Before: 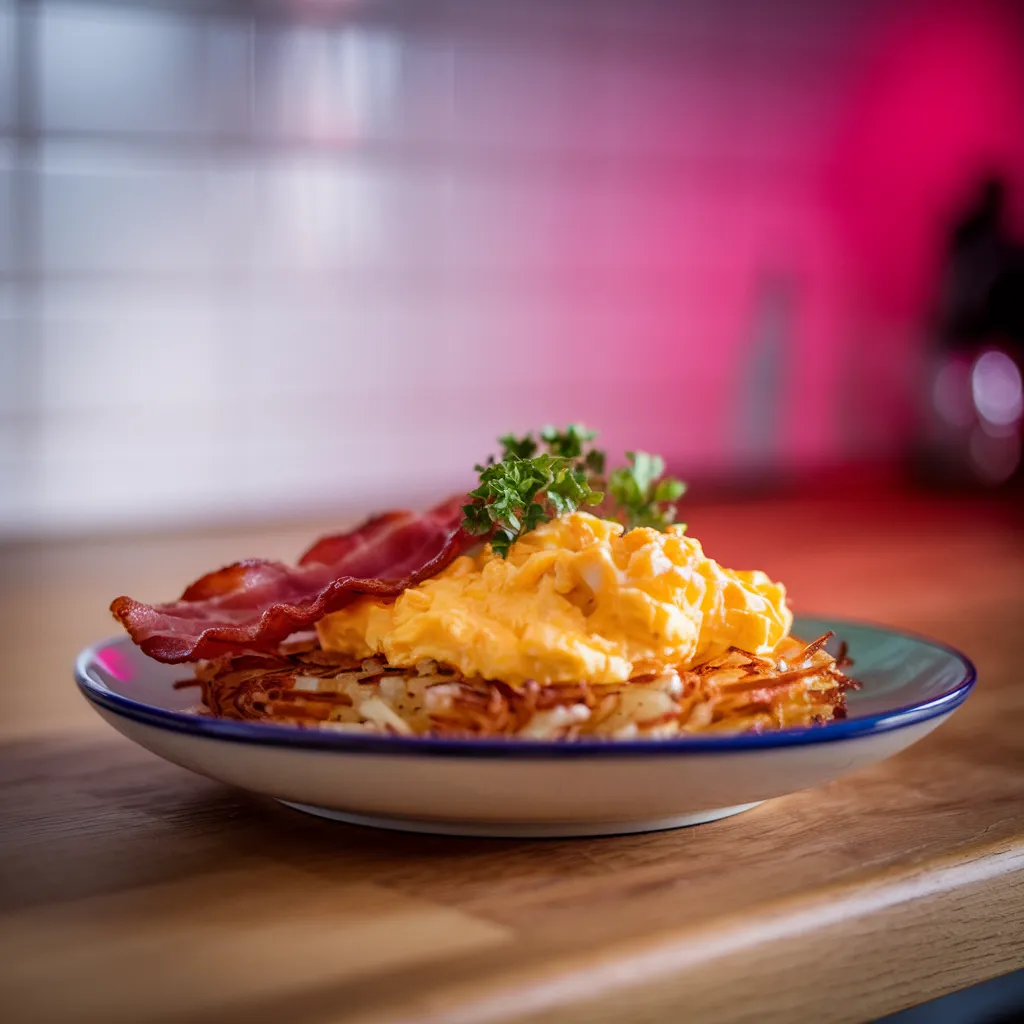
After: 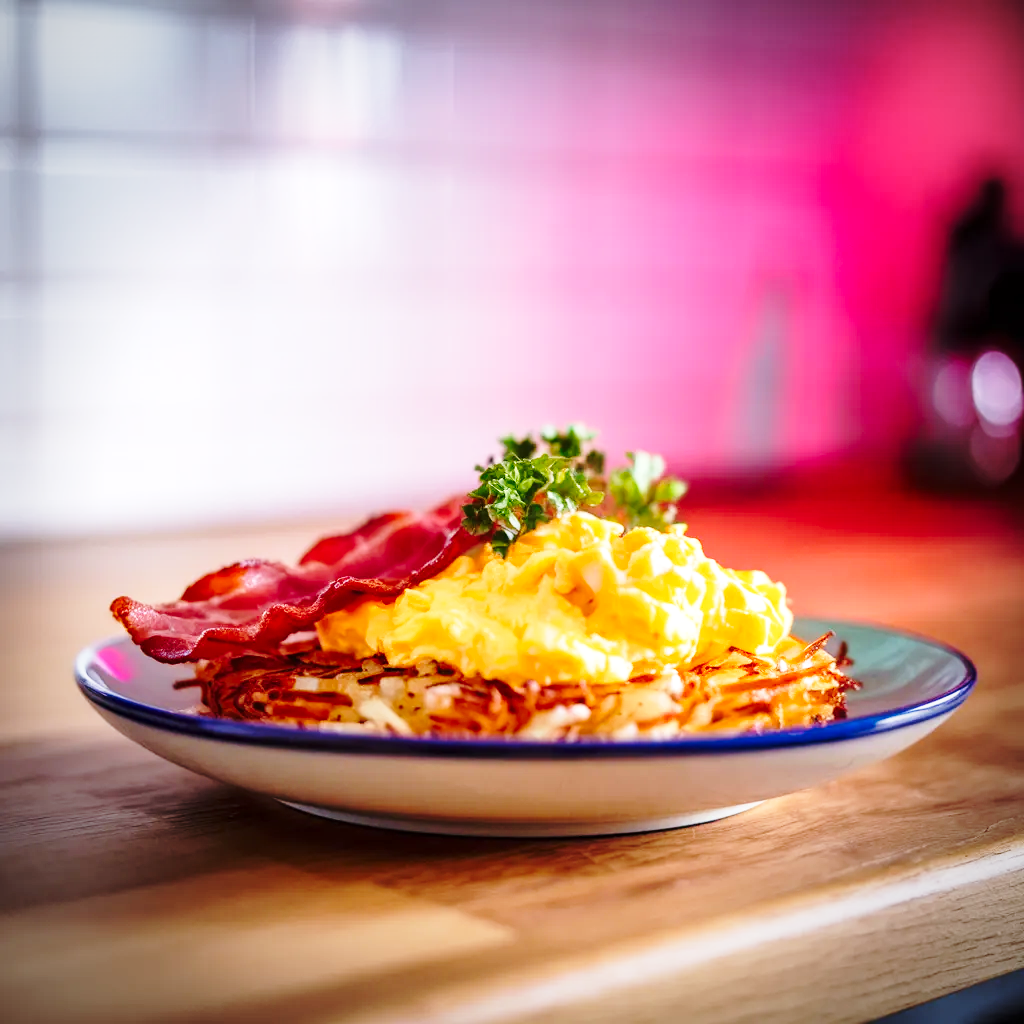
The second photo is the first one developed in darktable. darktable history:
vignetting: fall-off radius 93.87%
exposure: exposure 0.29 EV, compensate highlight preservation false
base curve: curves: ch0 [(0, 0) (0.036, 0.037) (0.121, 0.228) (0.46, 0.76) (0.859, 0.983) (1, 1)], preserve colors none
